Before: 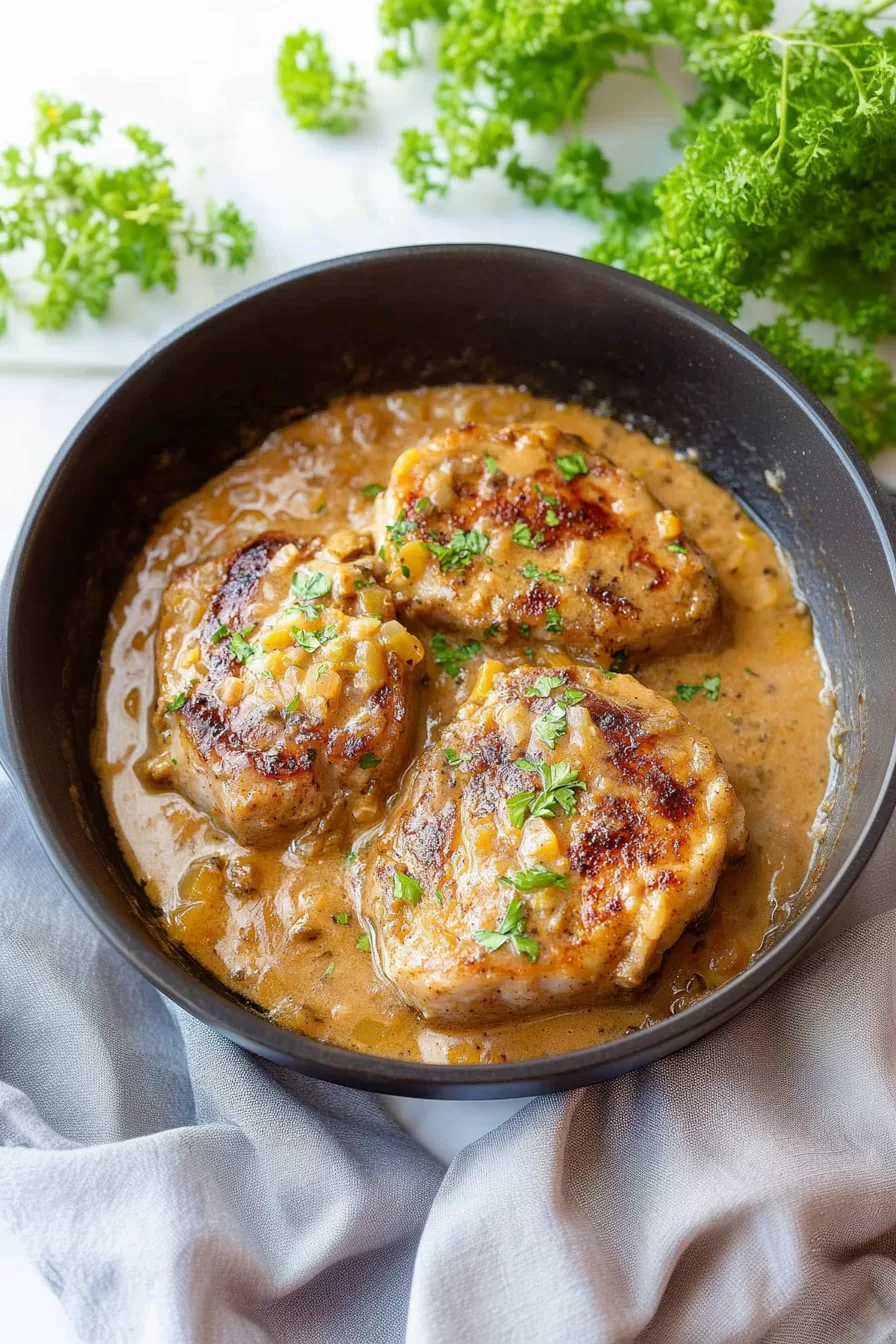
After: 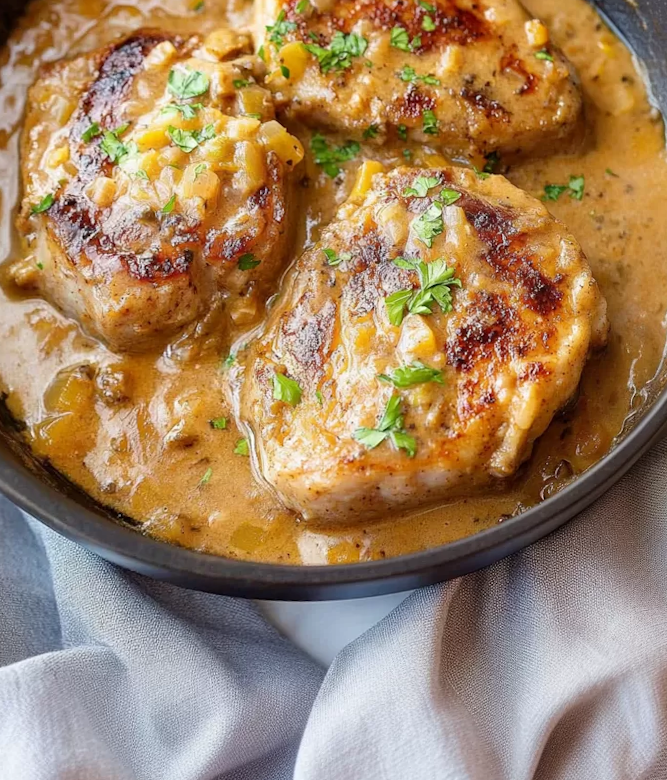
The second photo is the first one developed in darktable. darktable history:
rotate and perspective: rotation -0.013°, lens shift (vertical) -0.027, lens shift (horizontal) 0.178, crop left 0.016, crop right 0.989, crop top 0.082, crop bottom 0.918
crop and rotate: left 17.299%, top 35.115%, right 7.015%, bottom 1.024%
